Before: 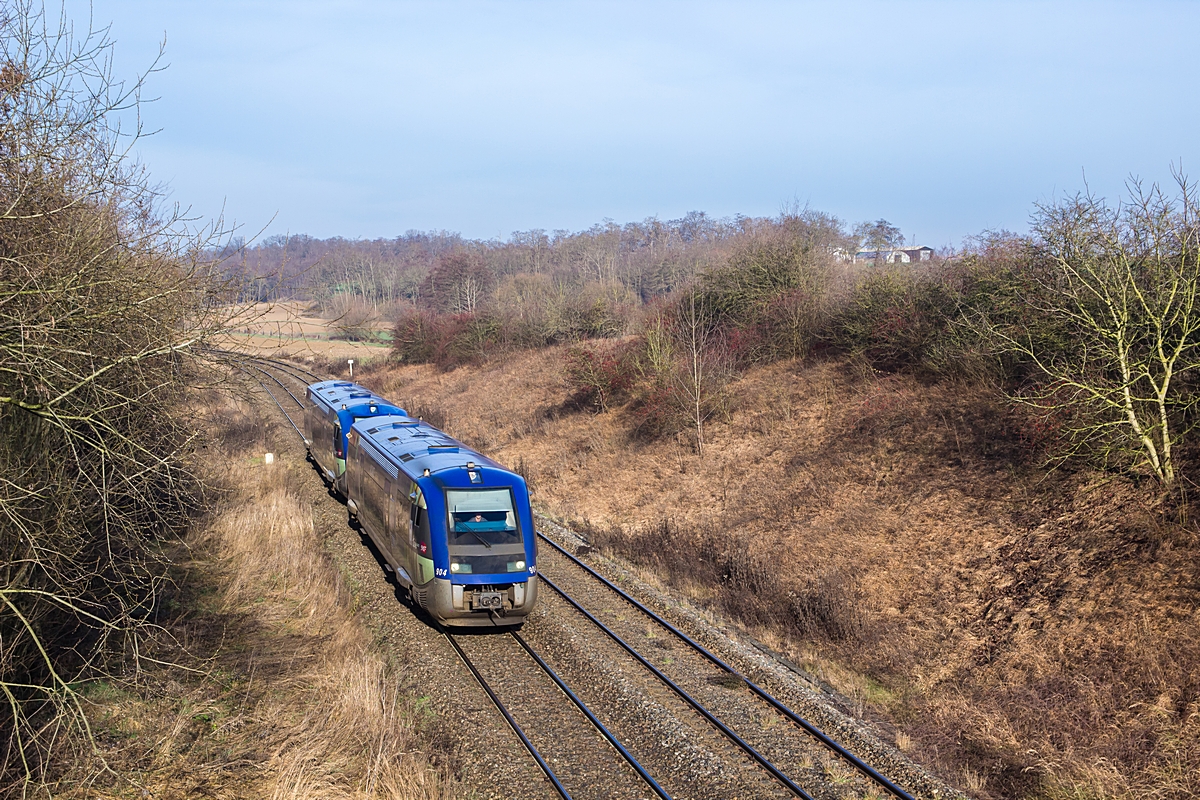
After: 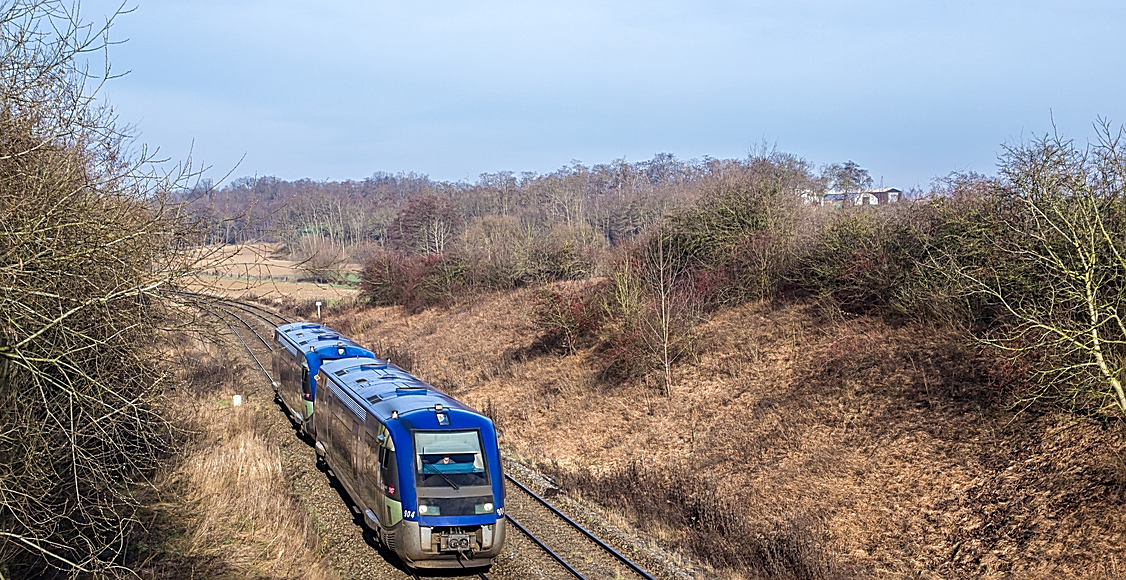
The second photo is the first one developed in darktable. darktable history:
exposure: compensate highlight preservation false
crop: left 2.737%, top 7.287%, right 3.421%, bottom 20.179%
sharpen: on, module defaults
local contrast: on, module defaults
